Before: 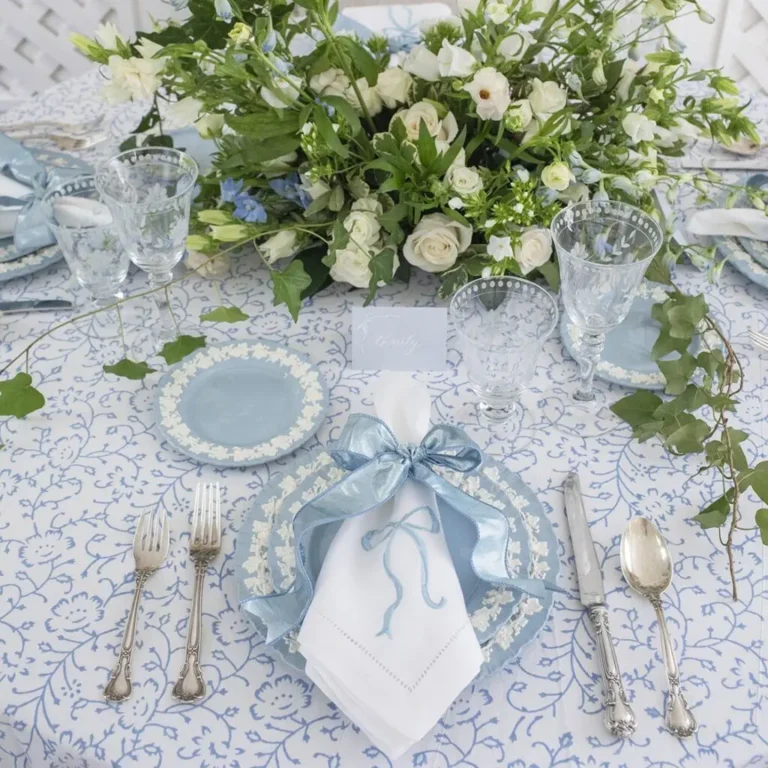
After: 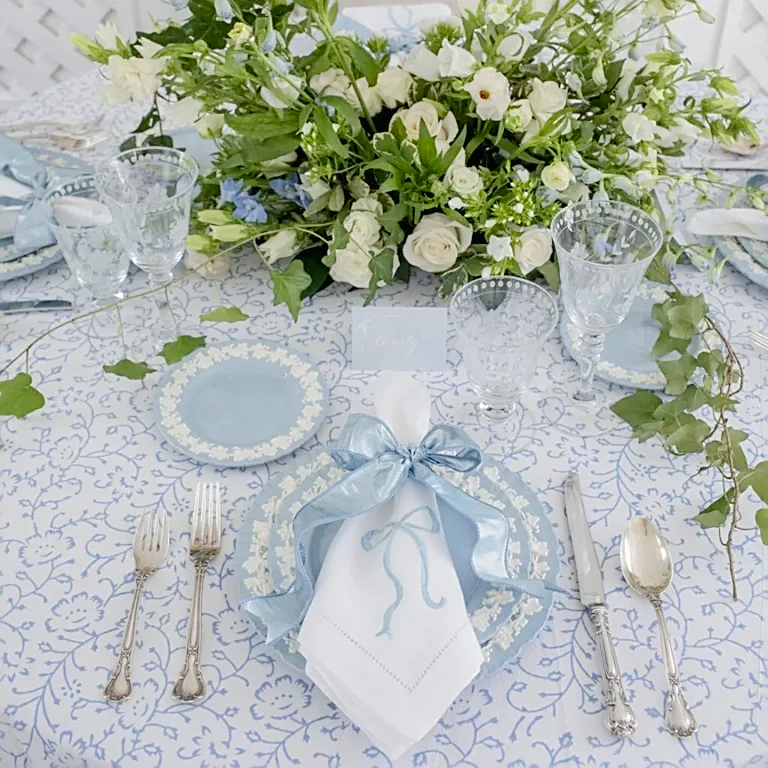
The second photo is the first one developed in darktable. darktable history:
tone curve: curves: ch0 [(0, 0.012) (0.036, 0.035) (0.274, 0.288) (0.504, 0.536) (0.844, 0.84) (1, 0.983)]; ch1 [(0, 0) (0.389, 0.403) (0.462, 0.486) (0.499, 0.498) (0.511, 0.502) (0.536, 0.547) (0.567, 0.588) (0.626, 0.645) (0.749, 0.781) (1, 1)]; ch2 [(0, 0) (0.457, 0.486) (0.5, 0.5) (0.56, 0.551) (0.615, 0.607) (0.704, 0.732) (1, 1)], preserve colors none
exposure: black level correction 0.01, exposure 0.008 EV, compensate highlight preservation false
sharpen: on, module defaults
base curve: curves: ch0 [(0, 0) (0.262, 0.32) (0.722, 0.705) (1, 1)]
